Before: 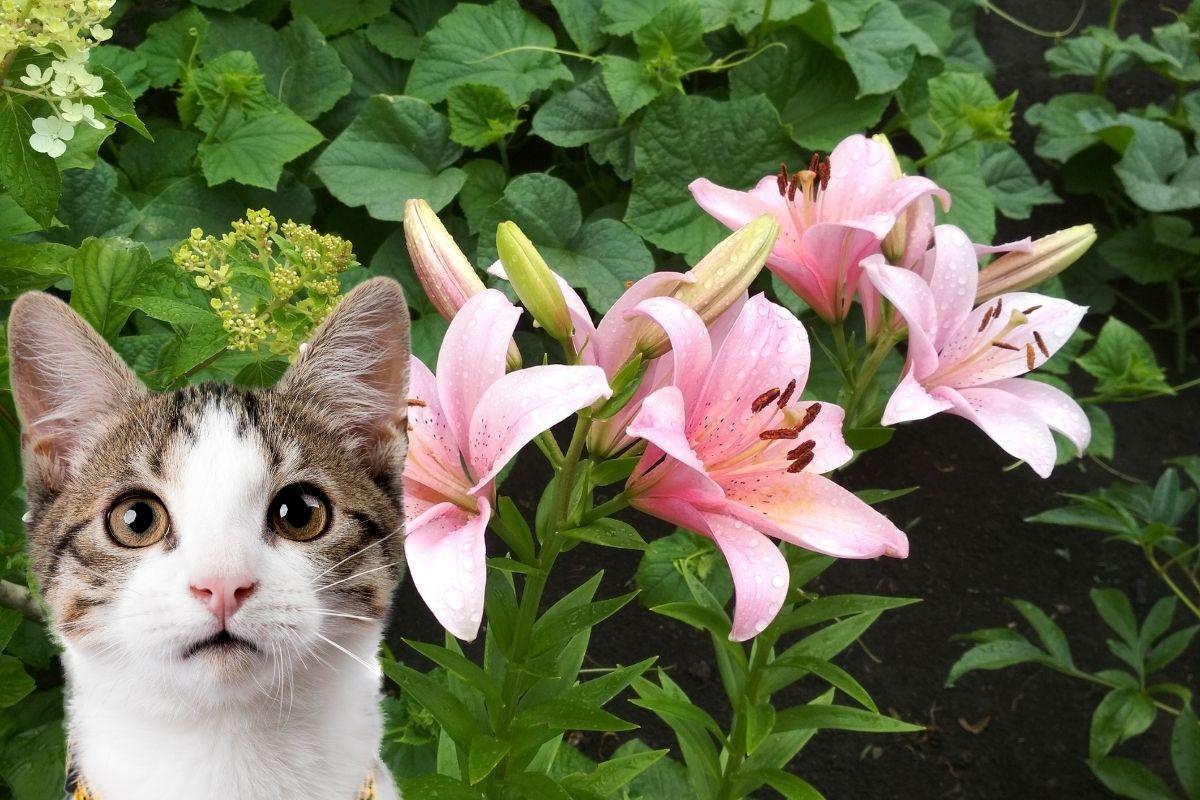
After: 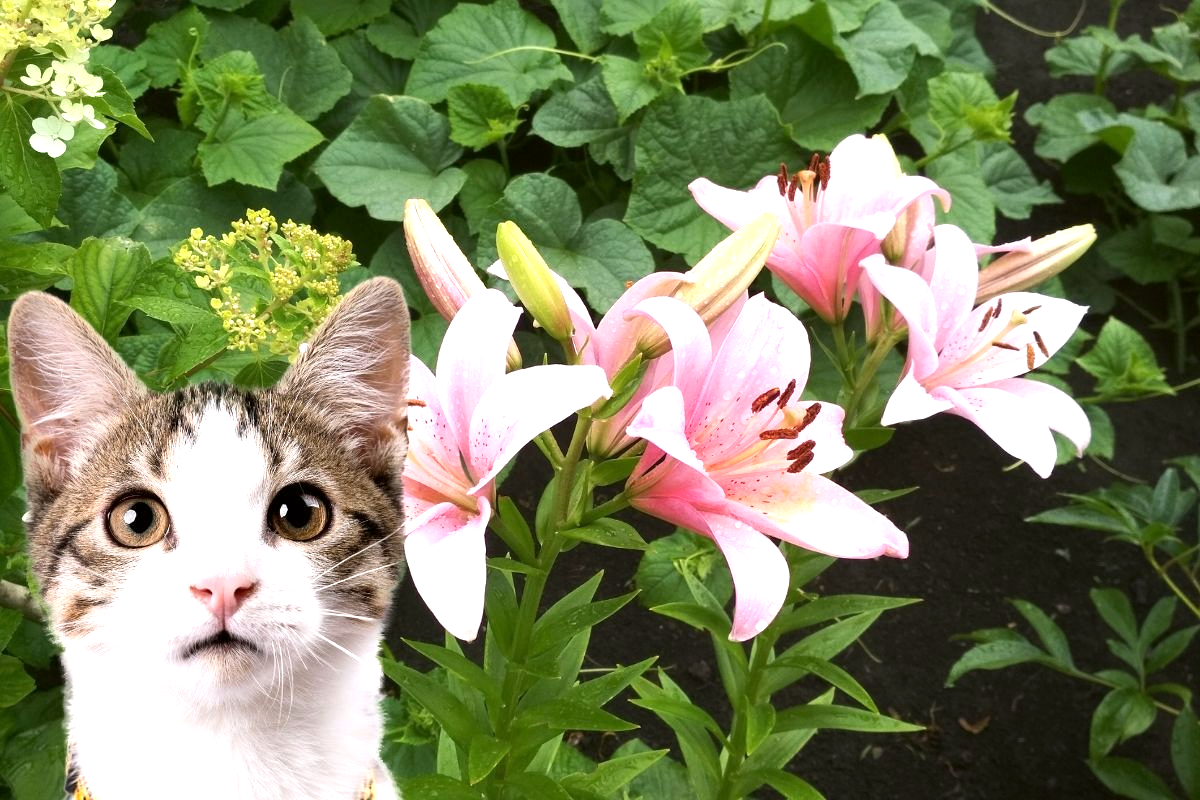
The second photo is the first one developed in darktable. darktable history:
color correction: highlights a* 3.14, highlights b* -1.13, shadows a* -0.072, shadows b* 2.54, saturation 0.975
tone equalizer: -8 EV -0.757 EV, -7 EV -0.717 EV, -6 EV -0.591 EV, -5 EV -0.4 EV, -3 EV 0.389 EV, -2 EV 0.6 EV, -1 EV 0.694 EV, +0 EV 0.743 EV, smoothing diameter 24.78%, edges refinement/feathering 8.13, preserve details guided filter
